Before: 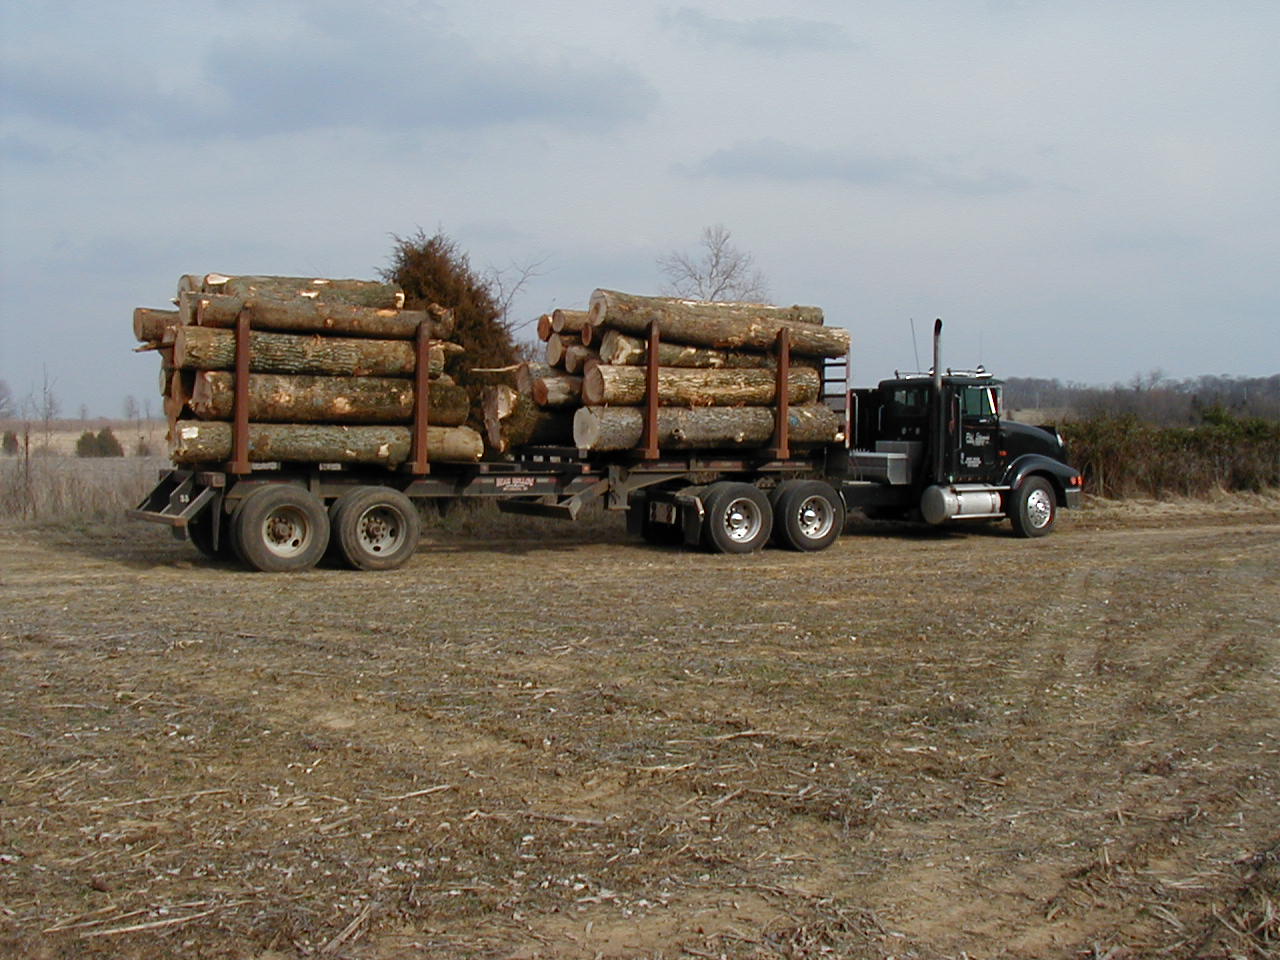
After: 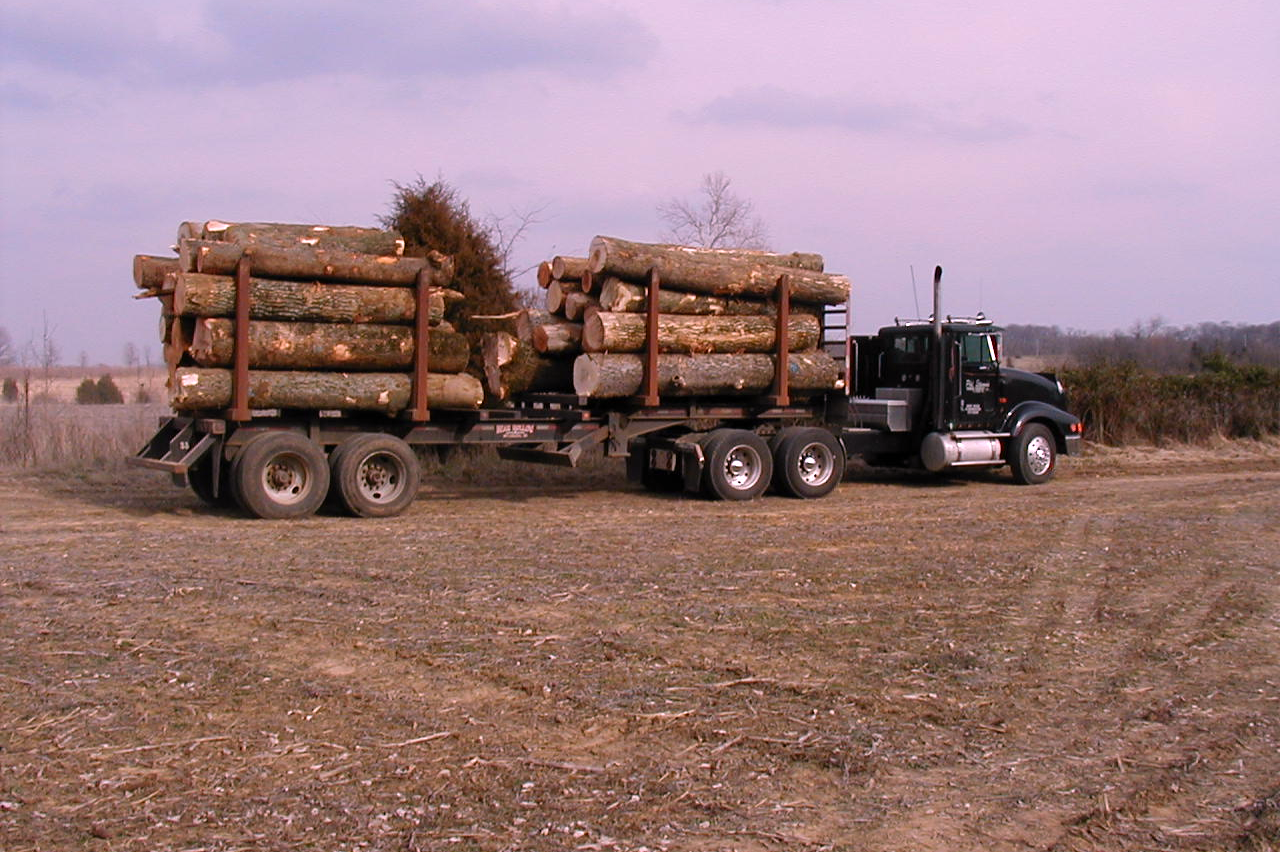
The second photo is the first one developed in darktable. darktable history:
white balance: red 1.188, blue 1.11
crop and rotate: top 5.609%, bottom 5.609%
